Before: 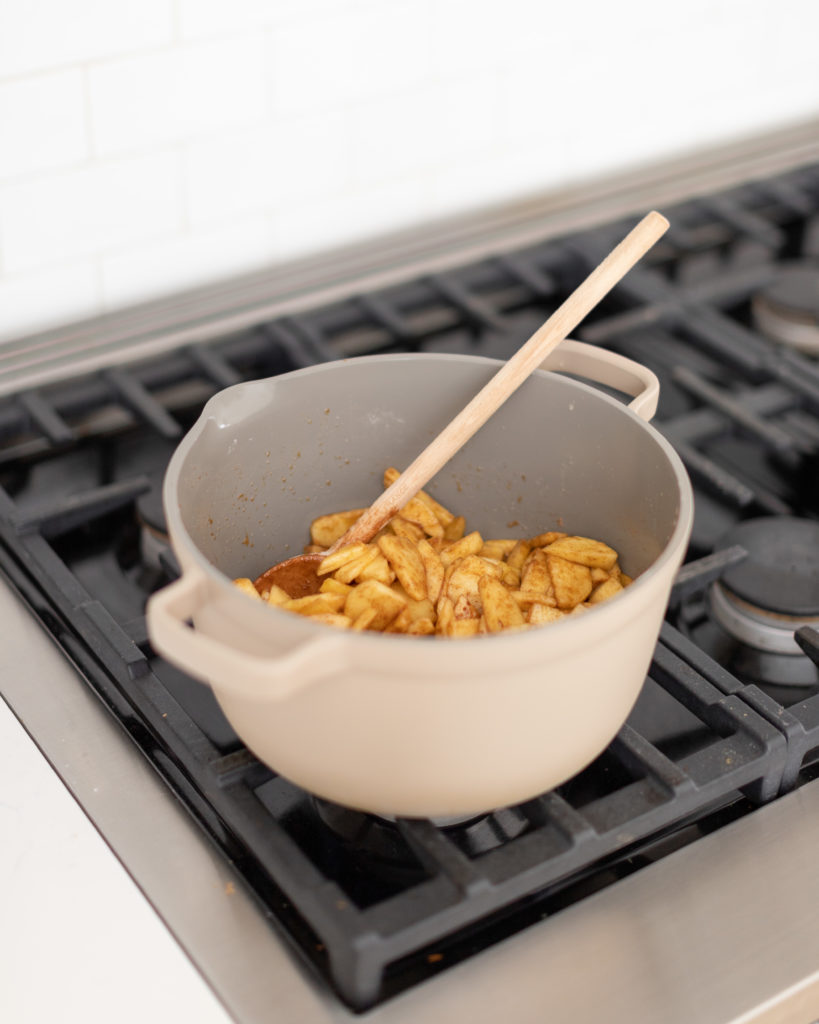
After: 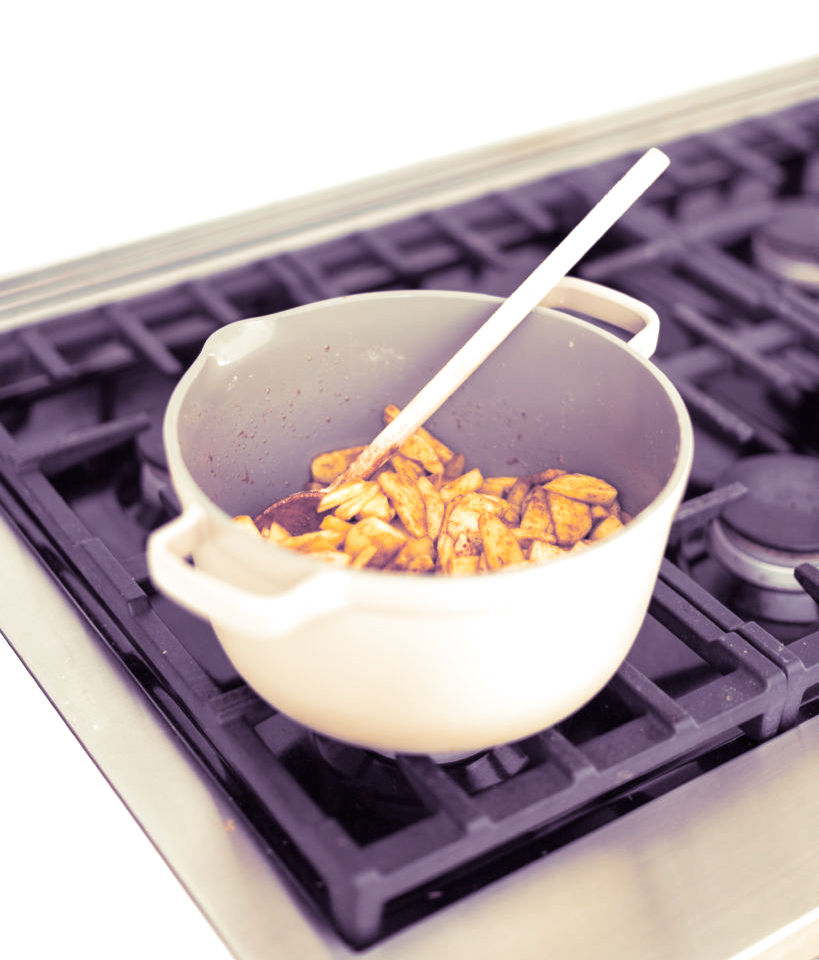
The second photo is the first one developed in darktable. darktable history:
split-toning: shadows › hue 266.4°, shadows › saturation 0.4, highlights › hue 61.2°, highlights › saturation 0.3, compress 0%
exposure: black level correction 0, exposure 0.7 EV, compensate exposure bias true, compensate highlight preservation false
crop and rotate: top 6.25%
